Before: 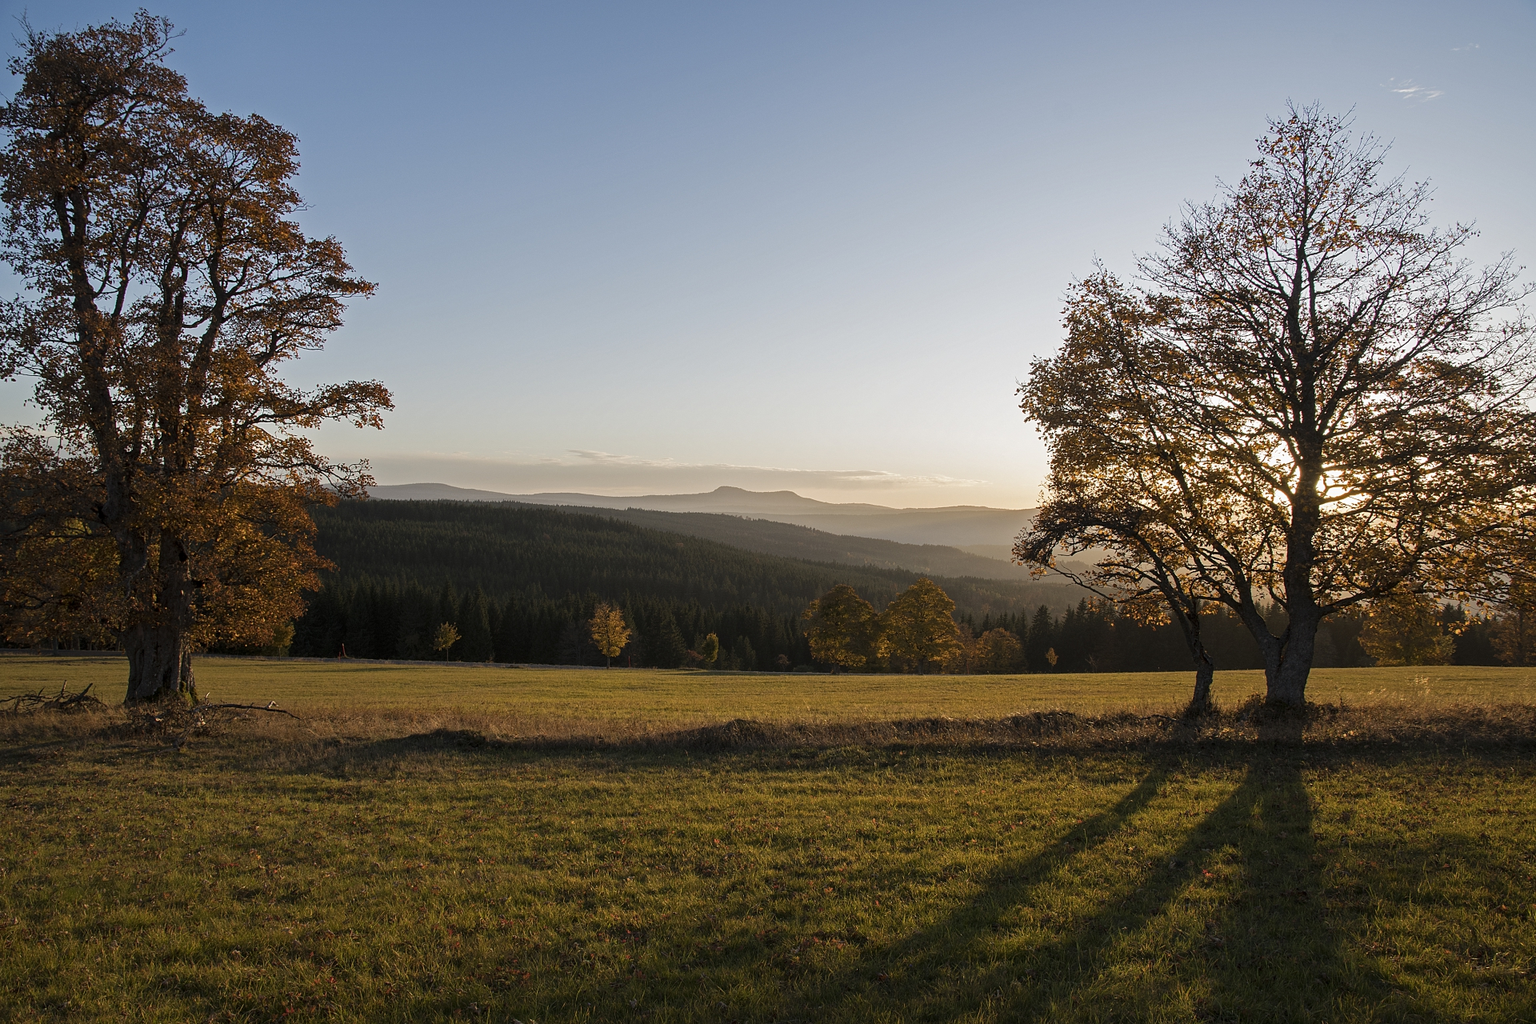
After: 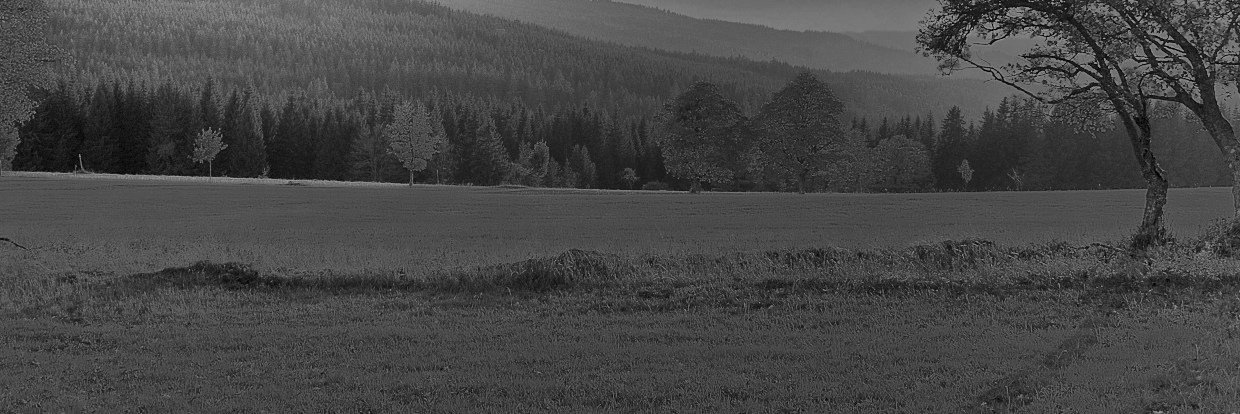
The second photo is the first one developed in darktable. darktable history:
shadows and highlights: radius 123.34, shadows 99.46, white point adjustment -3.14, highlights -98.53, soften with gaussian
color zones: curves: ch0 [(0.287, 0.048) (0.493, 0.484) (0.737, 0.816)]; ch1 [(0, 0) (0.143, 0) (0.286, 0) (0.429, 0) (0.571, 0) (0.714, 0) (0.857, 0)]
crop: left 18.184%, top 50.794%, right 17.198%, bottom 16.841%
color correction: highlights a* -19.31, highlights b* 9.79, shadows a* -20.45, shadows b* -10.54
